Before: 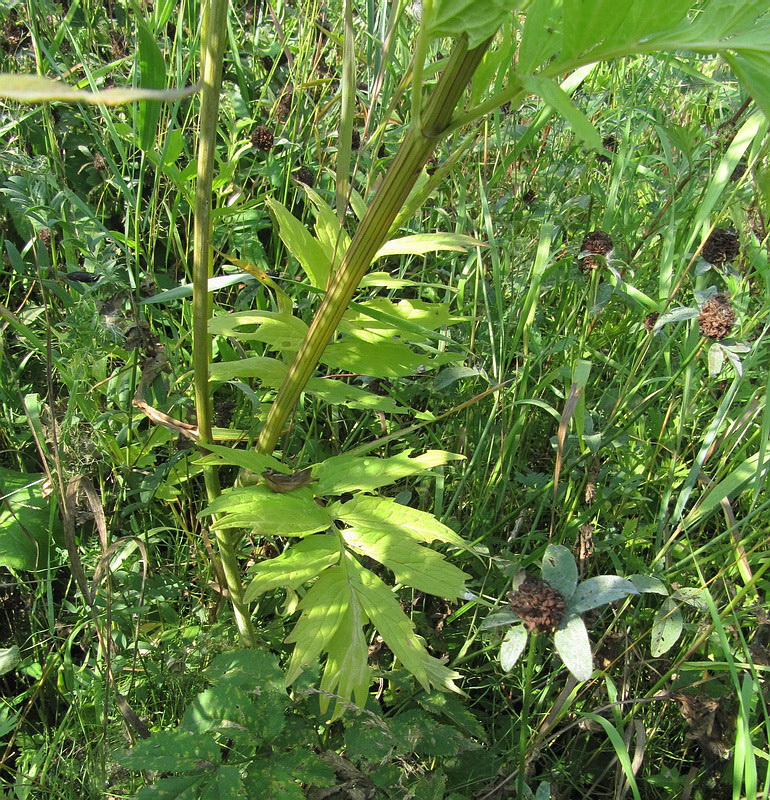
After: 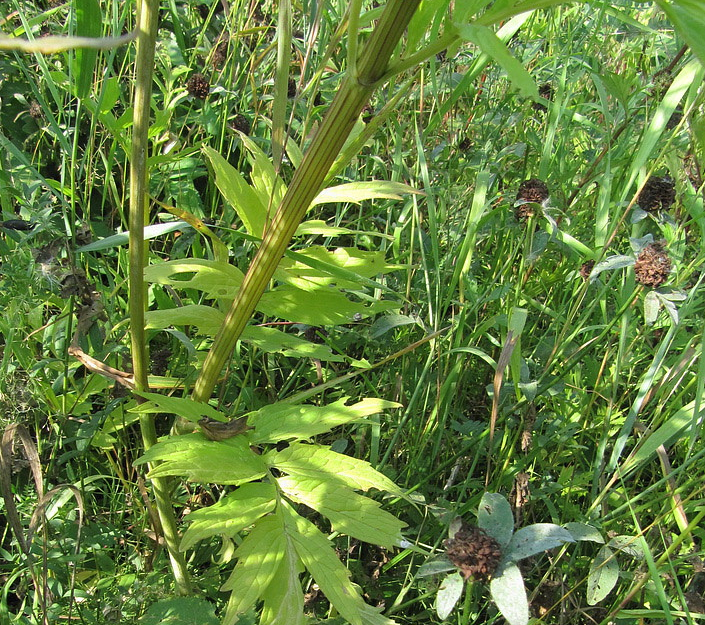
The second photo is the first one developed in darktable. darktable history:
crop: left 8.317%, top 6.602%, bottom 15.224%
